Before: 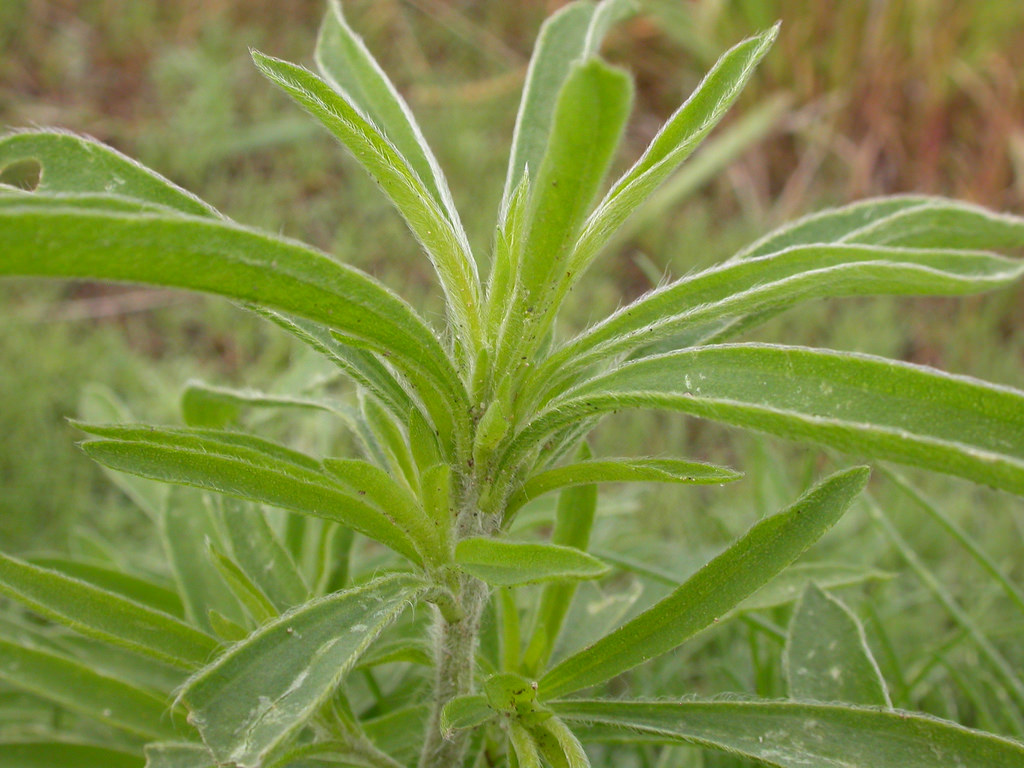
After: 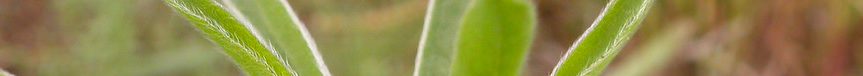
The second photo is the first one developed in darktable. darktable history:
crop and rotate: left 9.644%, top 9.491%, right 6.021%, bottom 80.509%
color balance: lift [0.998, 0.998, 1.001, 1.002], gamma [0.995, 1.025, 0.992, 0.975], gain [0.995, 1.02, 0.997, 0.98]
